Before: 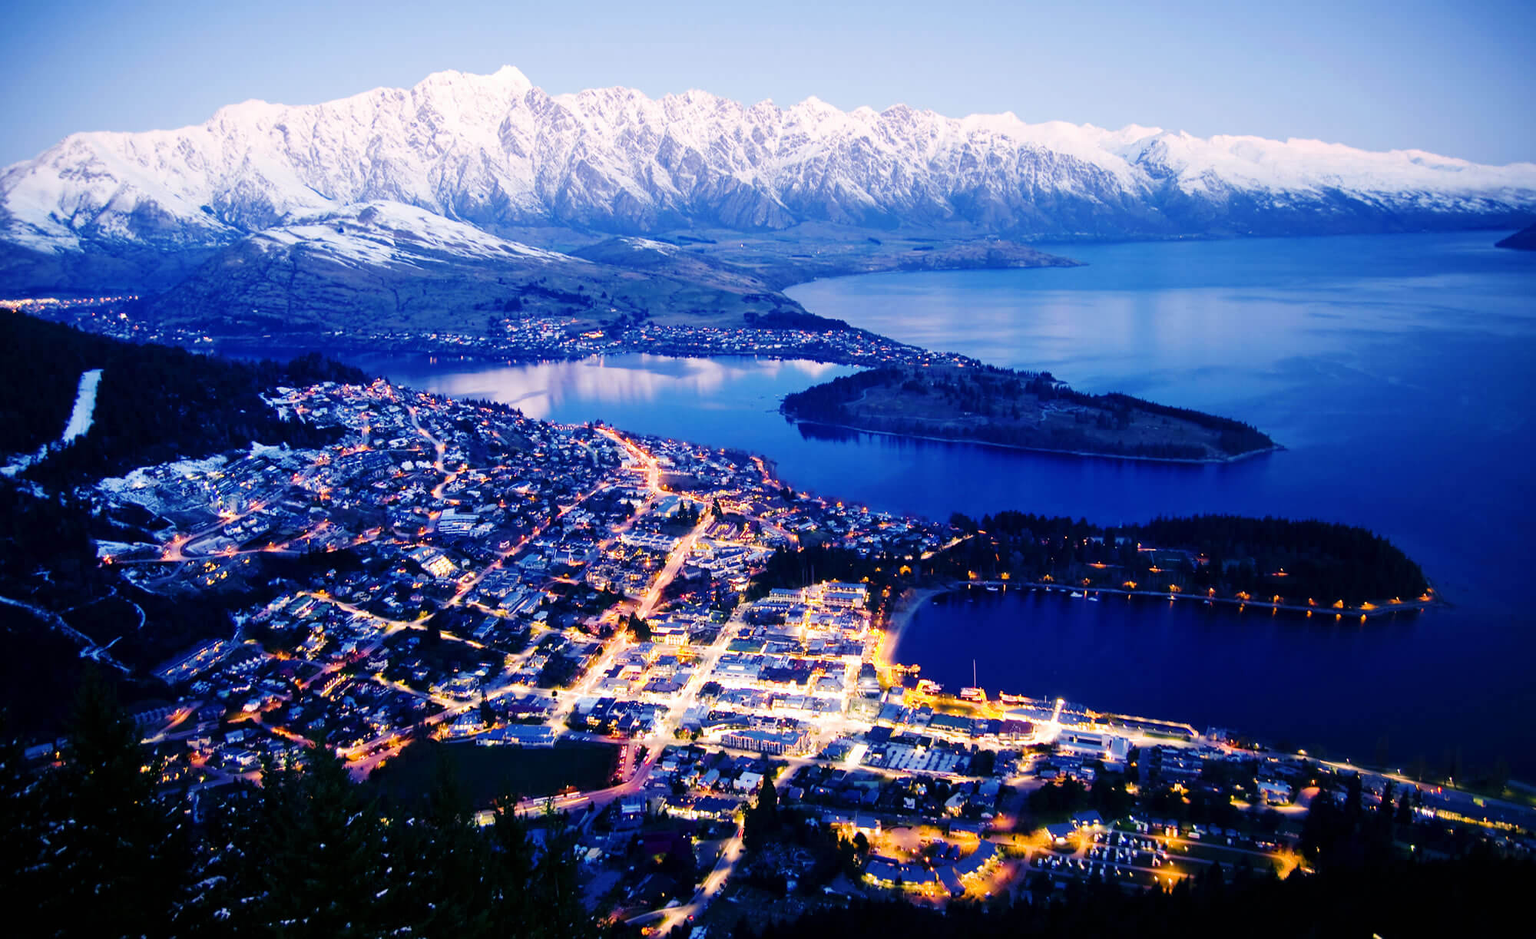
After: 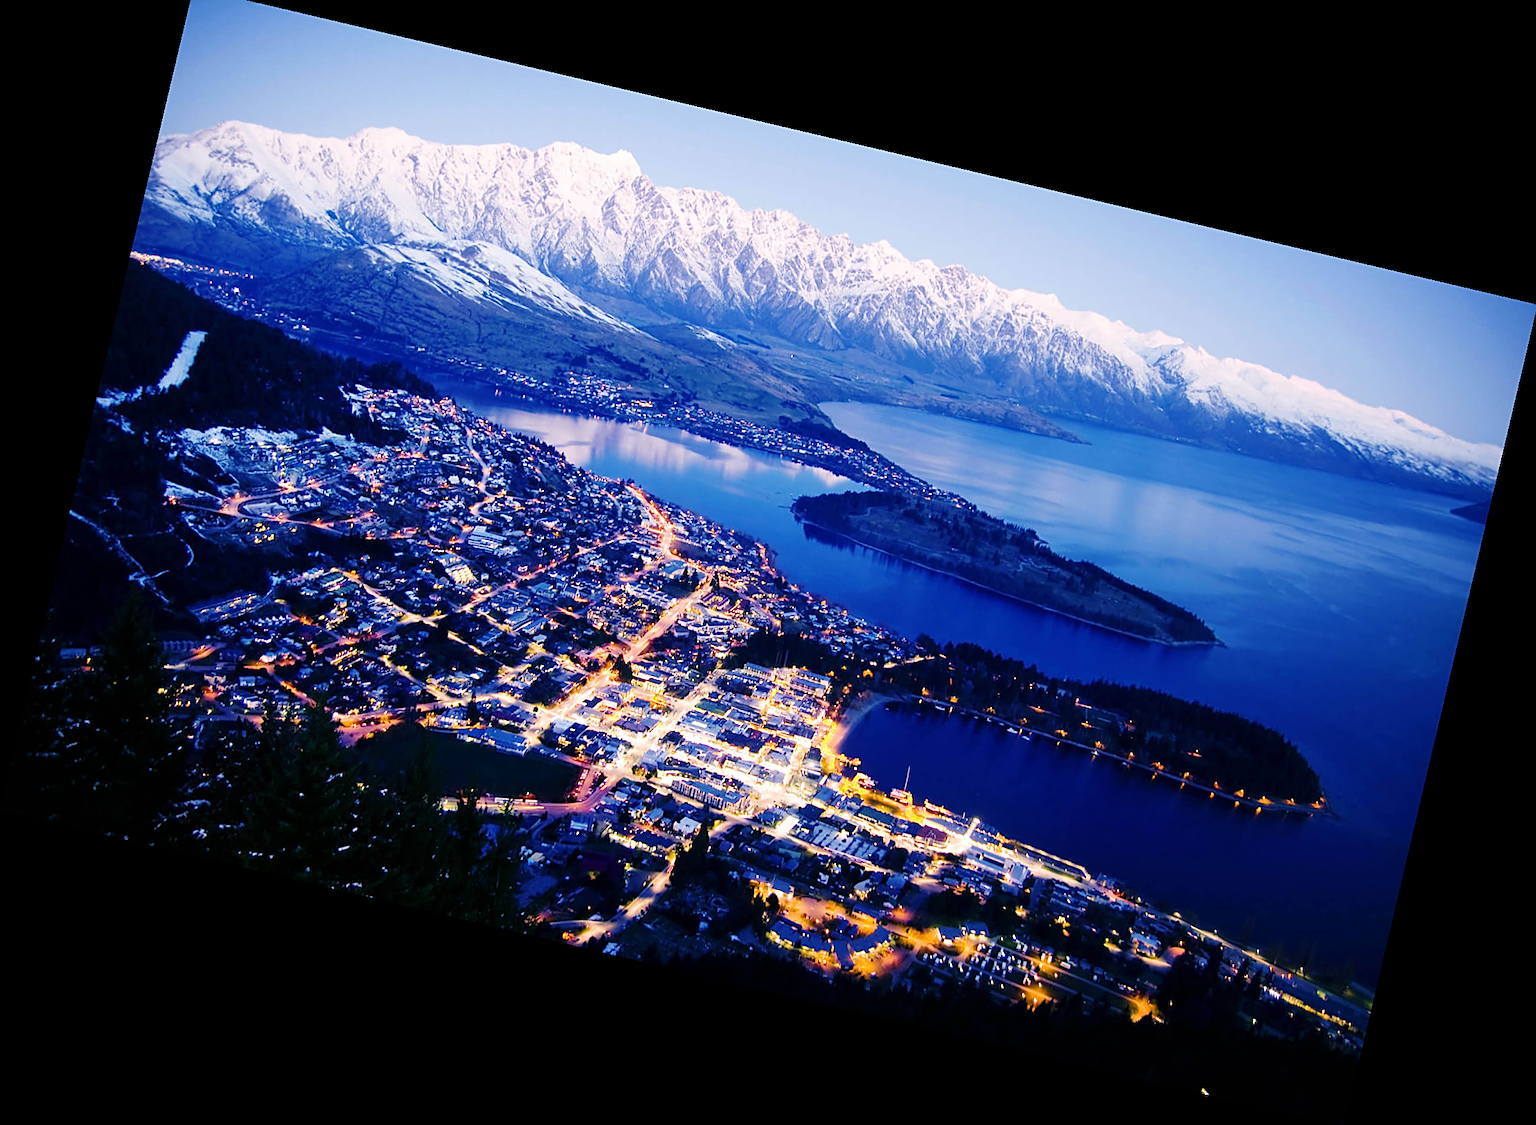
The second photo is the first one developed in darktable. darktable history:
crop: top 1.049%, right 0.001%
sharpen: on, module defaults
rotate and perspective: rotation 13.27°, automatic cropping off
